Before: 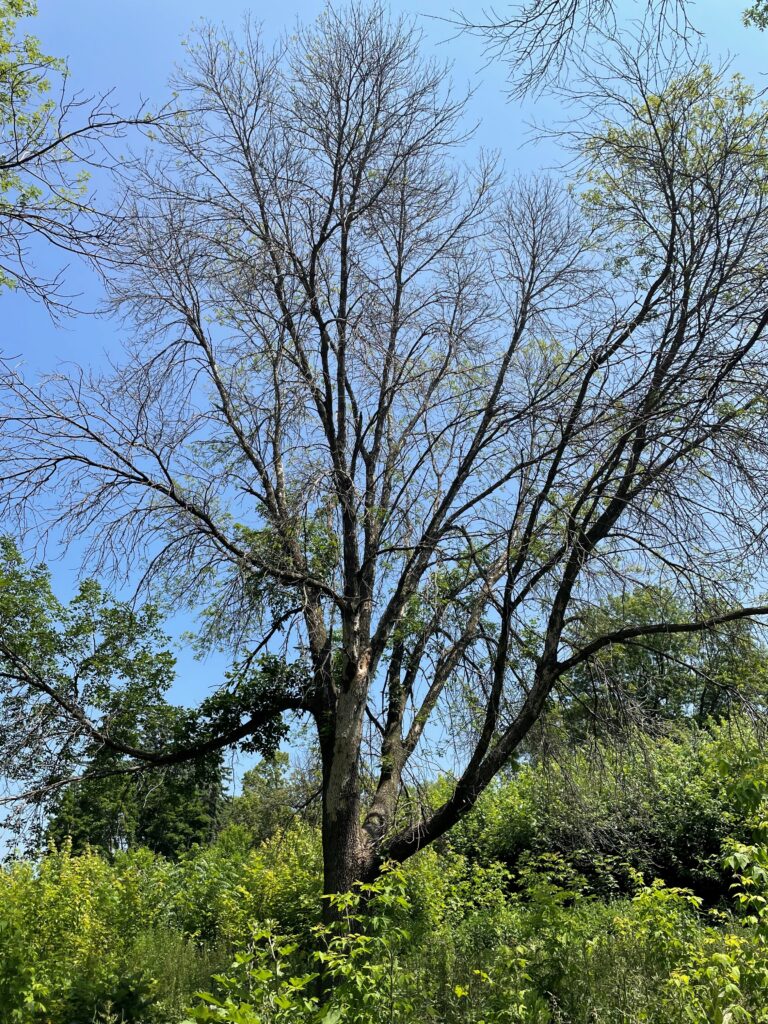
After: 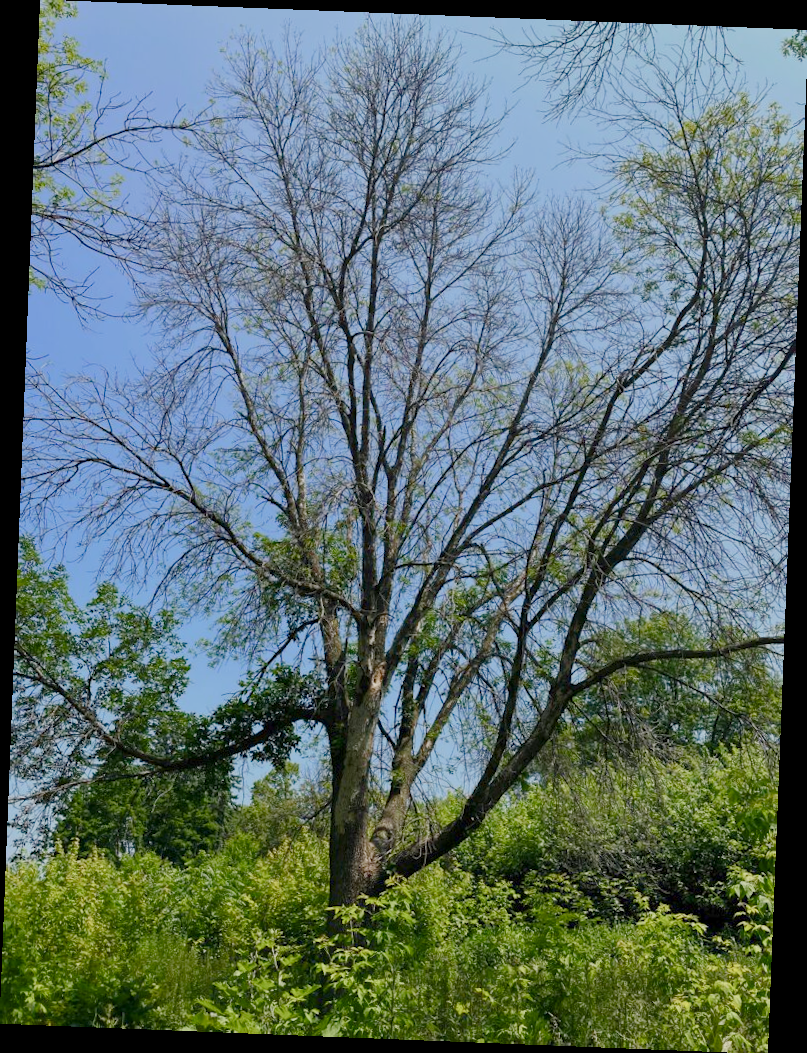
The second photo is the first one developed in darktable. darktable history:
tone curve: curves: ch0 [(0, 0) (0.08, 0.06) (0.17, 0.14) (0.5, 0.5) (0.83, 0.86) (0.92, 0.94) (1, 1)], preserve colors none
rotate and perspective: rotation 2.27°, automatic cropping off
color balance rgb: shadows lift › chroma 1%, shadows lift › hue 113°, highlights gain › chroma 0.2%, highlights gain › hue 333°, perceptual saturation grading › global saturation 20%, perceptual saturation grading › highlights -50%, perceptual saturation grading › shadows 25%, contrast -30%
